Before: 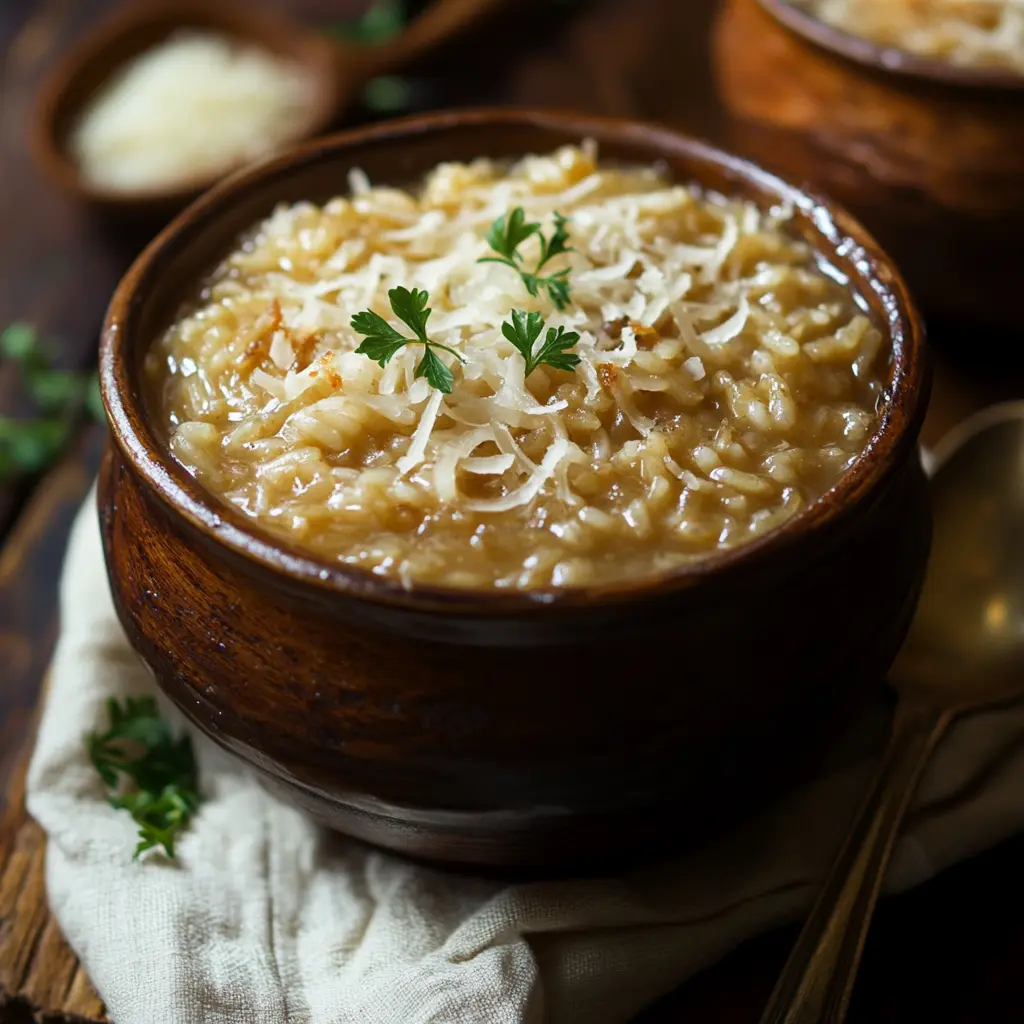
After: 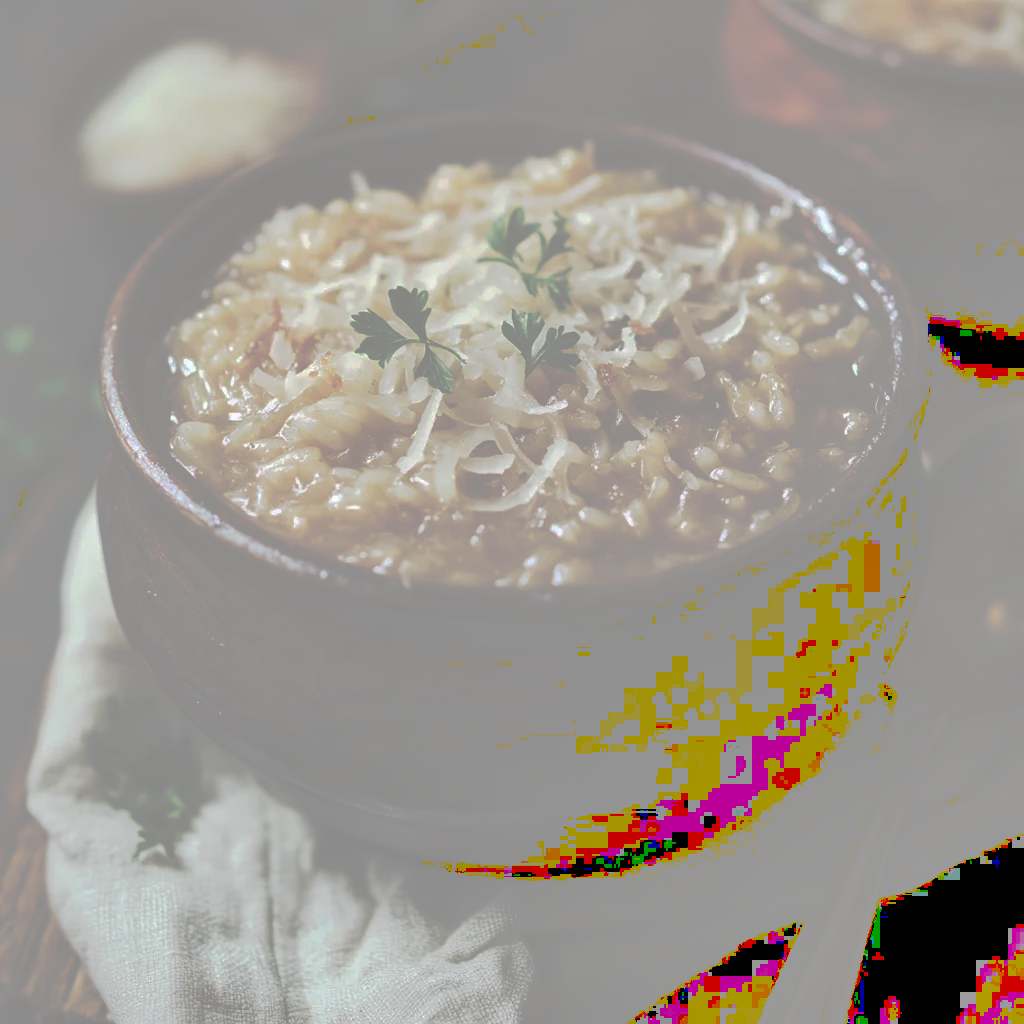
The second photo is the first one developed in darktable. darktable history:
shadows and highlights: soften with gaussian
tone curve: curves: ch0 [(0, 0) (0.003, 0.626) (0.011, 0.626) (0.025, 0.63) (0.044, 0.631) (0.069, 0.632) (0.1, 0.636) (0.136, 0.637) (0.177, 0.641) (0.224, 0.642) (0.277, 0.646) (0.335, 0.649) (0.399, 0.661) (0.468, 0.679) (0.543, 0.702) (0.623, 0.732) (0.709, 0.769) (0.801, 0.804) (0.898, 0.847) (1, 1)], preserve colors none
